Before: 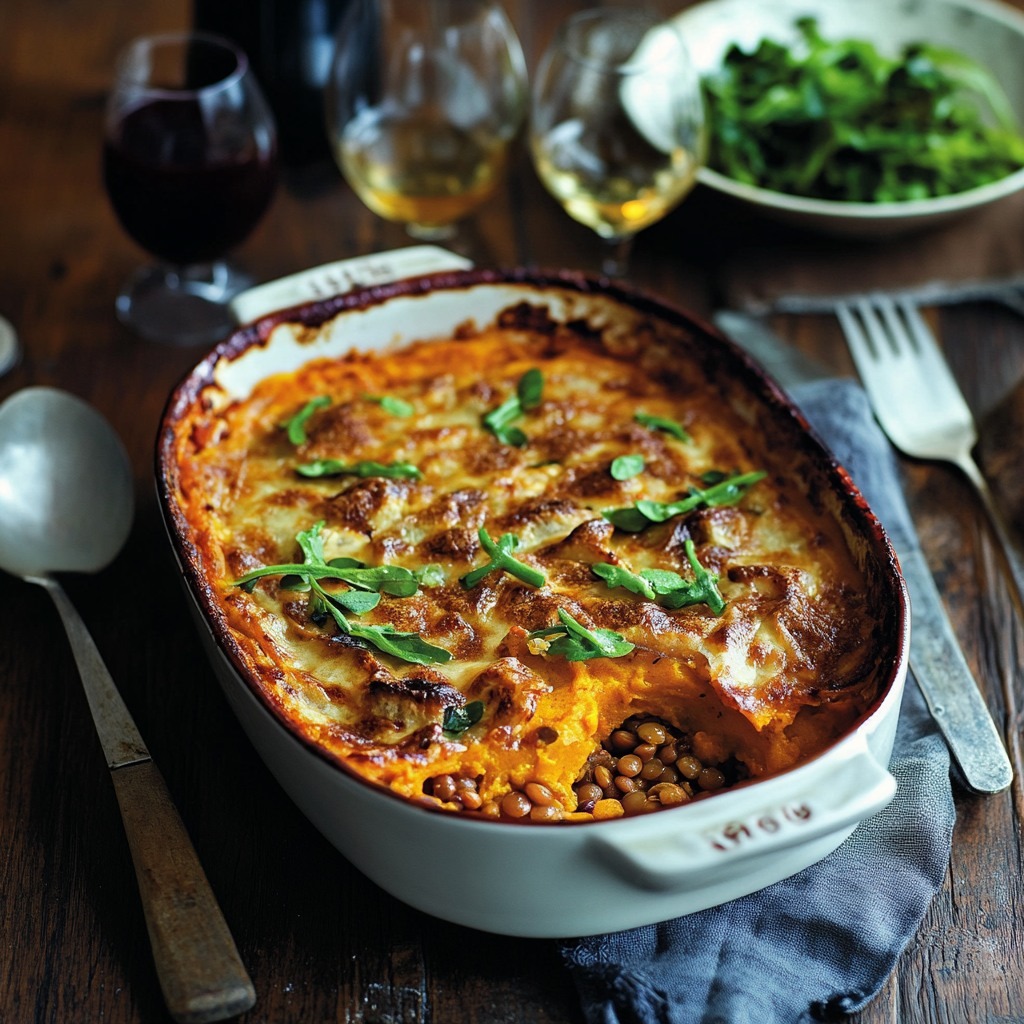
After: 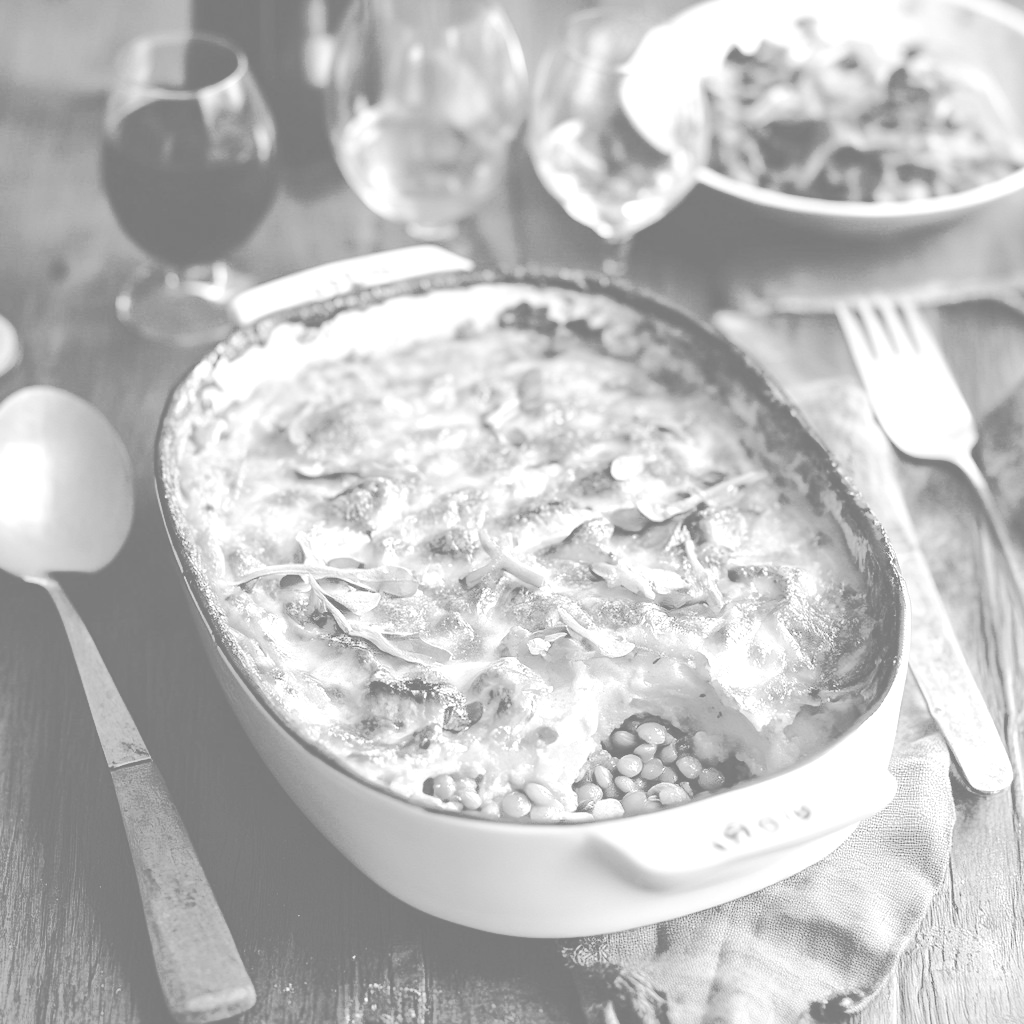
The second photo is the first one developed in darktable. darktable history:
monochrome: a 16.06, b 15.48, size 1
colorize: hue 331.2°, saturation 69%, source mix 30.28%, lightness 69.02%, version 1
exposure: black level correction 0.016, exposure 1.774 EV, compensate highlight preservation false
